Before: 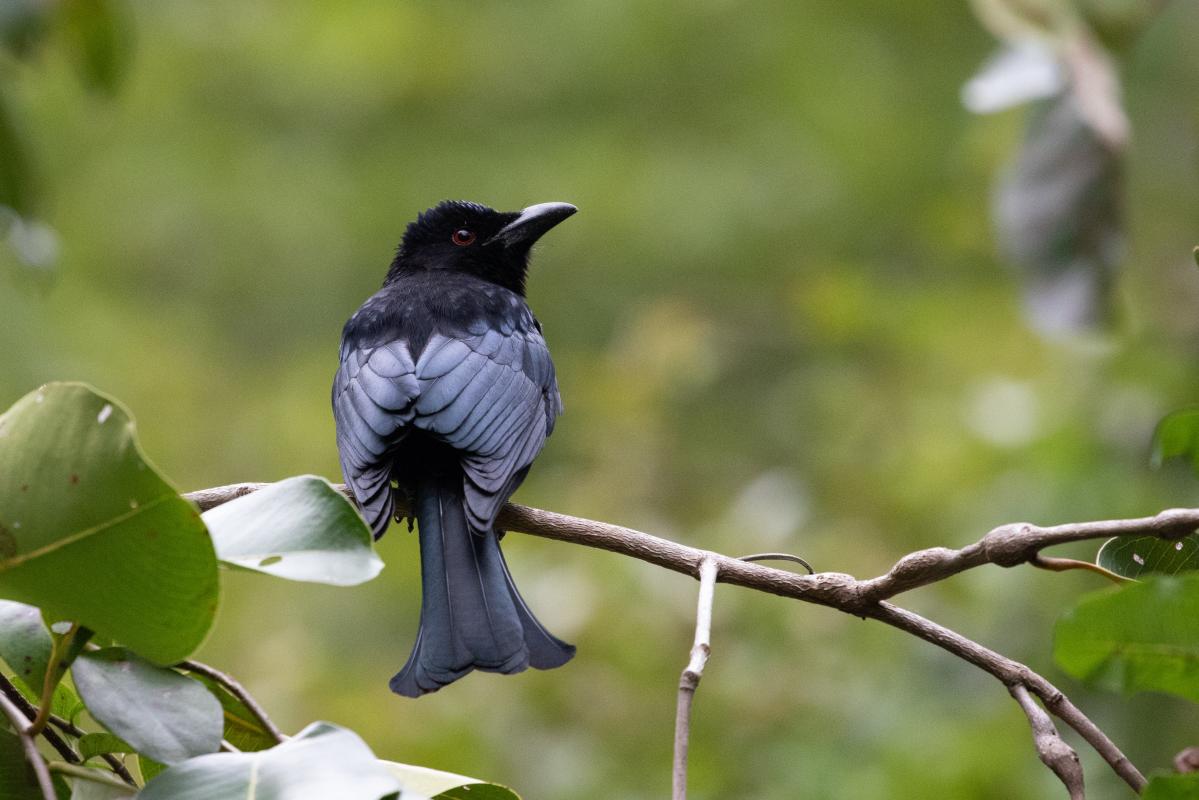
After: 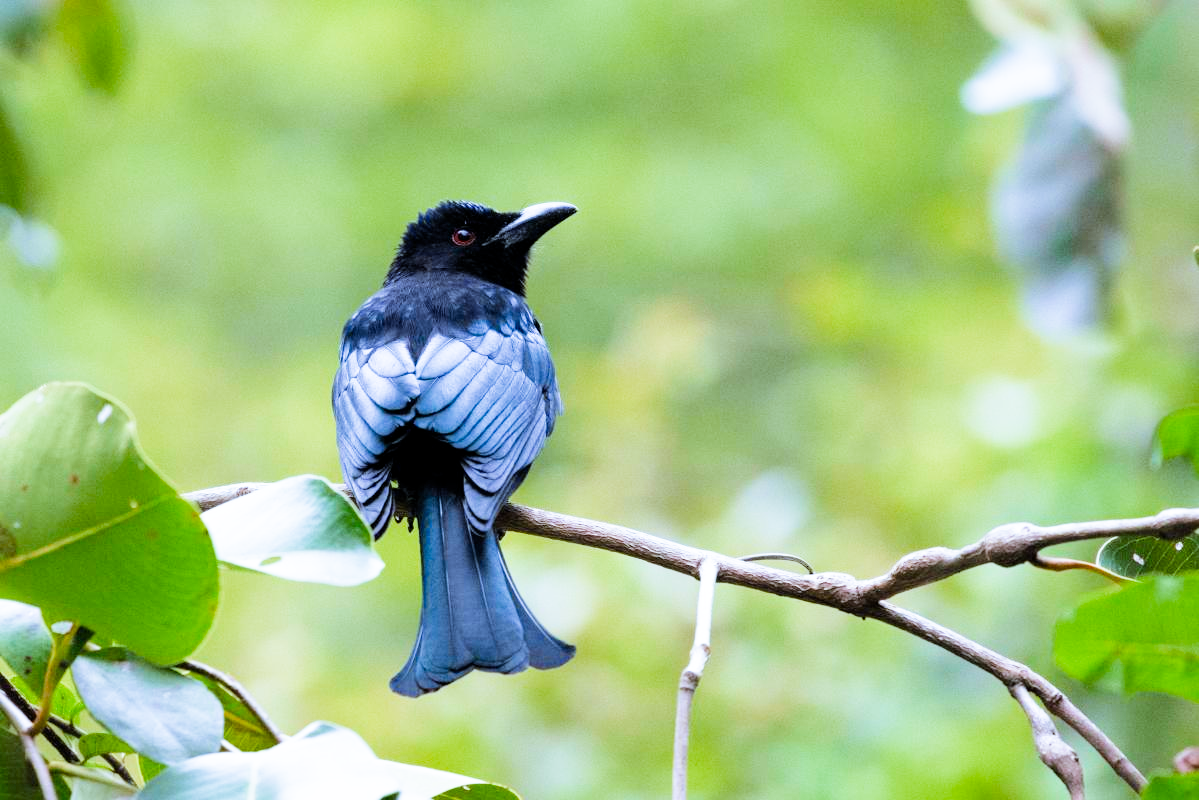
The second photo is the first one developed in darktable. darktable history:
filmic rgb: black relative exposure -8.79 EV, white relative exposure 4.98 EV, threshold 6 EV, target black luminance 0%, hardness 3.77, latitude 66.34%, contrast 0.822, highlights saturation mix 10%, shadows ↔ highlights balance 20%, add noise in highlights 0.1, color science v4 (2020), iterations of high-quality reconstruction 0, type of noise poissonian, enable highlight reconstruction true
tone equalizer: -8 EV -0.75 EV, -7 EV -0.7 EV, -6 EV -0.6 EV, -5 EV -0.4 EV, -3 EV 0.4 EV, -2 EV 0.6 EV, -1 EV 0.7 EV, +0 EV 0.75 EV, edges refinement/feathering 500, mask exposure compensation -1.57 EV, preserve details no
color calibration: output R [1.063, -0.012, -0.003, 0], output G [0, 1.022, 0.021, 0], output B [-0.079, 0.047, 1, 0], illuminant custom, x 0.389, y 0.387, temperature 3838.64 K
exposure: black level correction 0, exposure 1.4 EV, compensate highlight preservation false
